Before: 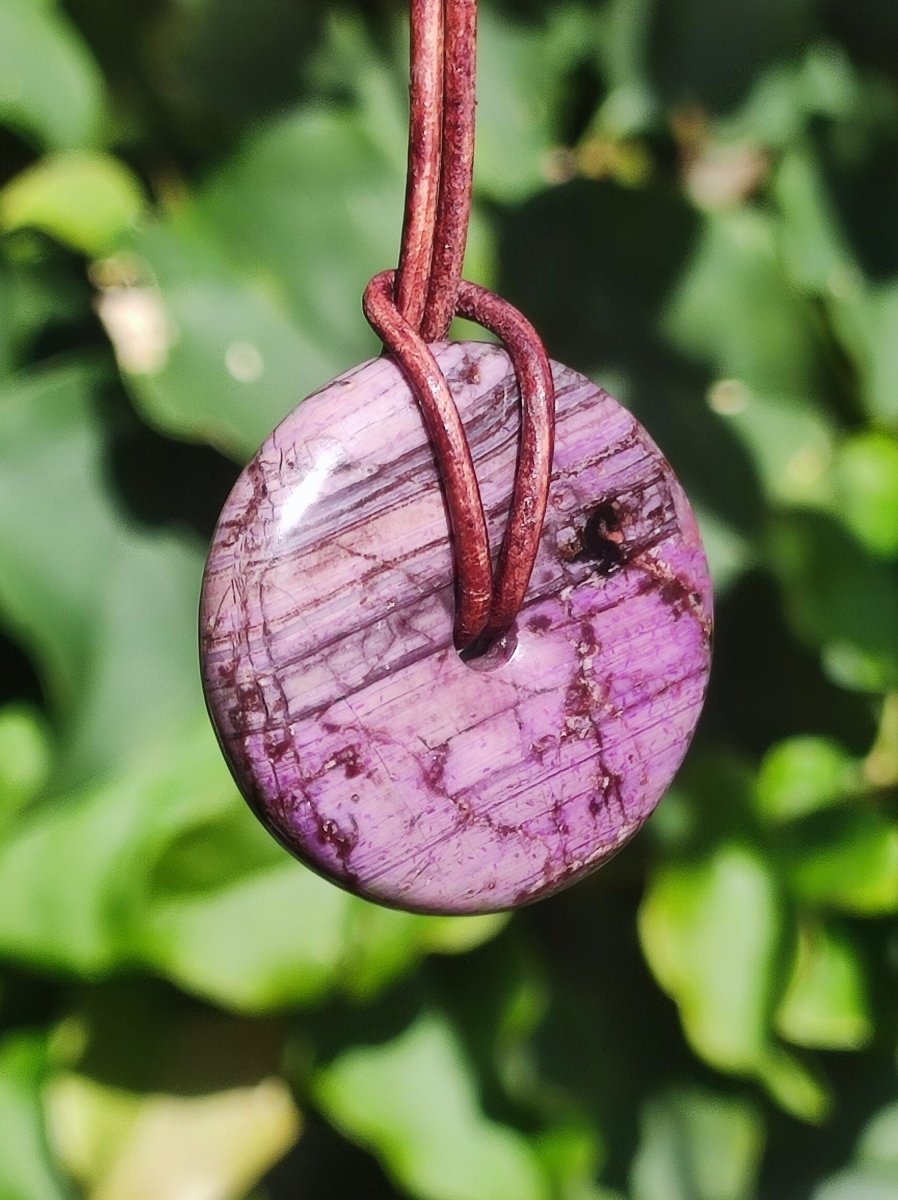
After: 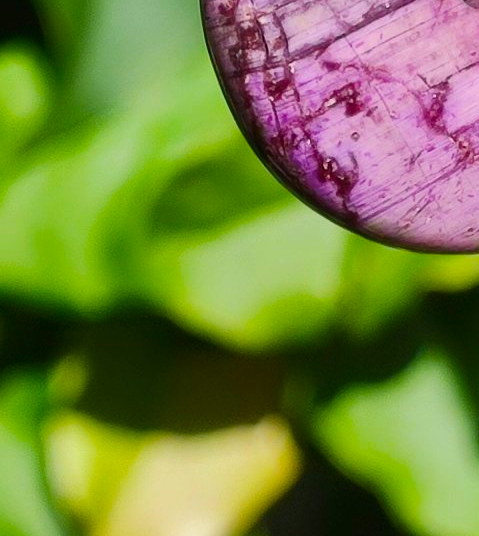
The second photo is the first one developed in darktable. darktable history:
crop and rotate: top 55.225%, right 46.616%, bottom 0.101%
color balance rgb: perceptual saturation grading › global saturation 29.433%, global vibrance 20%
contrast brightness saturation: contrast 0.025, brightness -0.038
